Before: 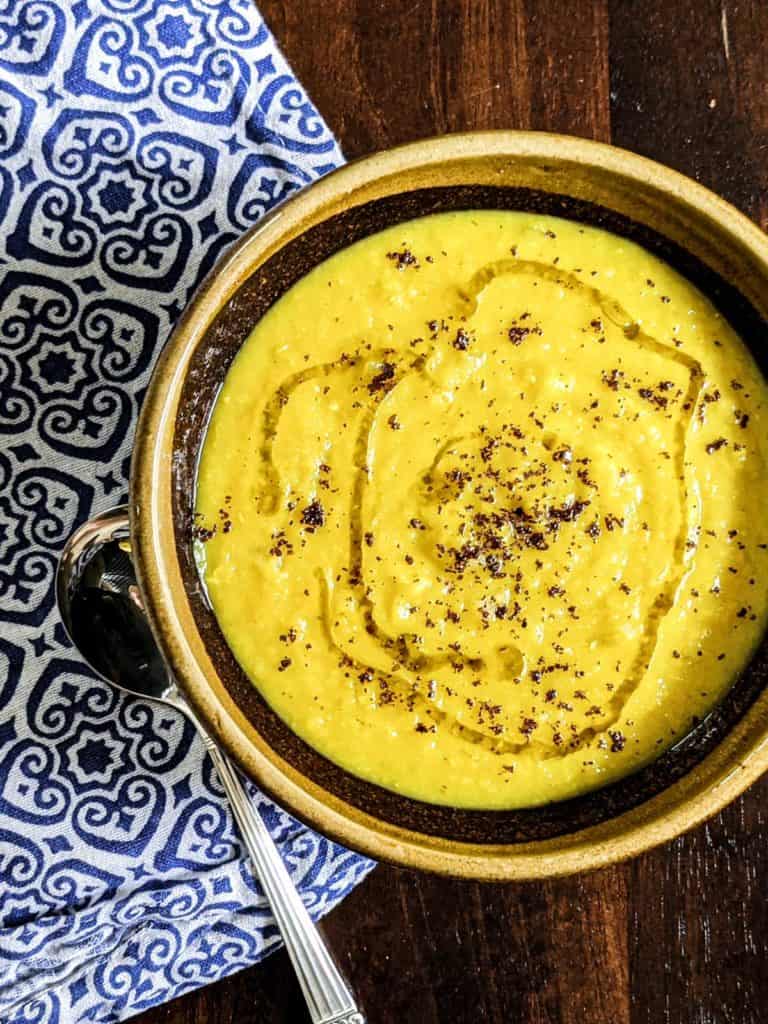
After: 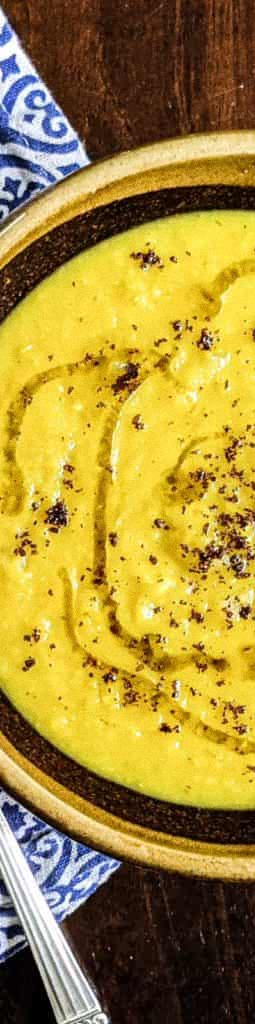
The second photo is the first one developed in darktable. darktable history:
grain: coarseness 0.09 ISO
crop: left 33.36%, right 33.36%
